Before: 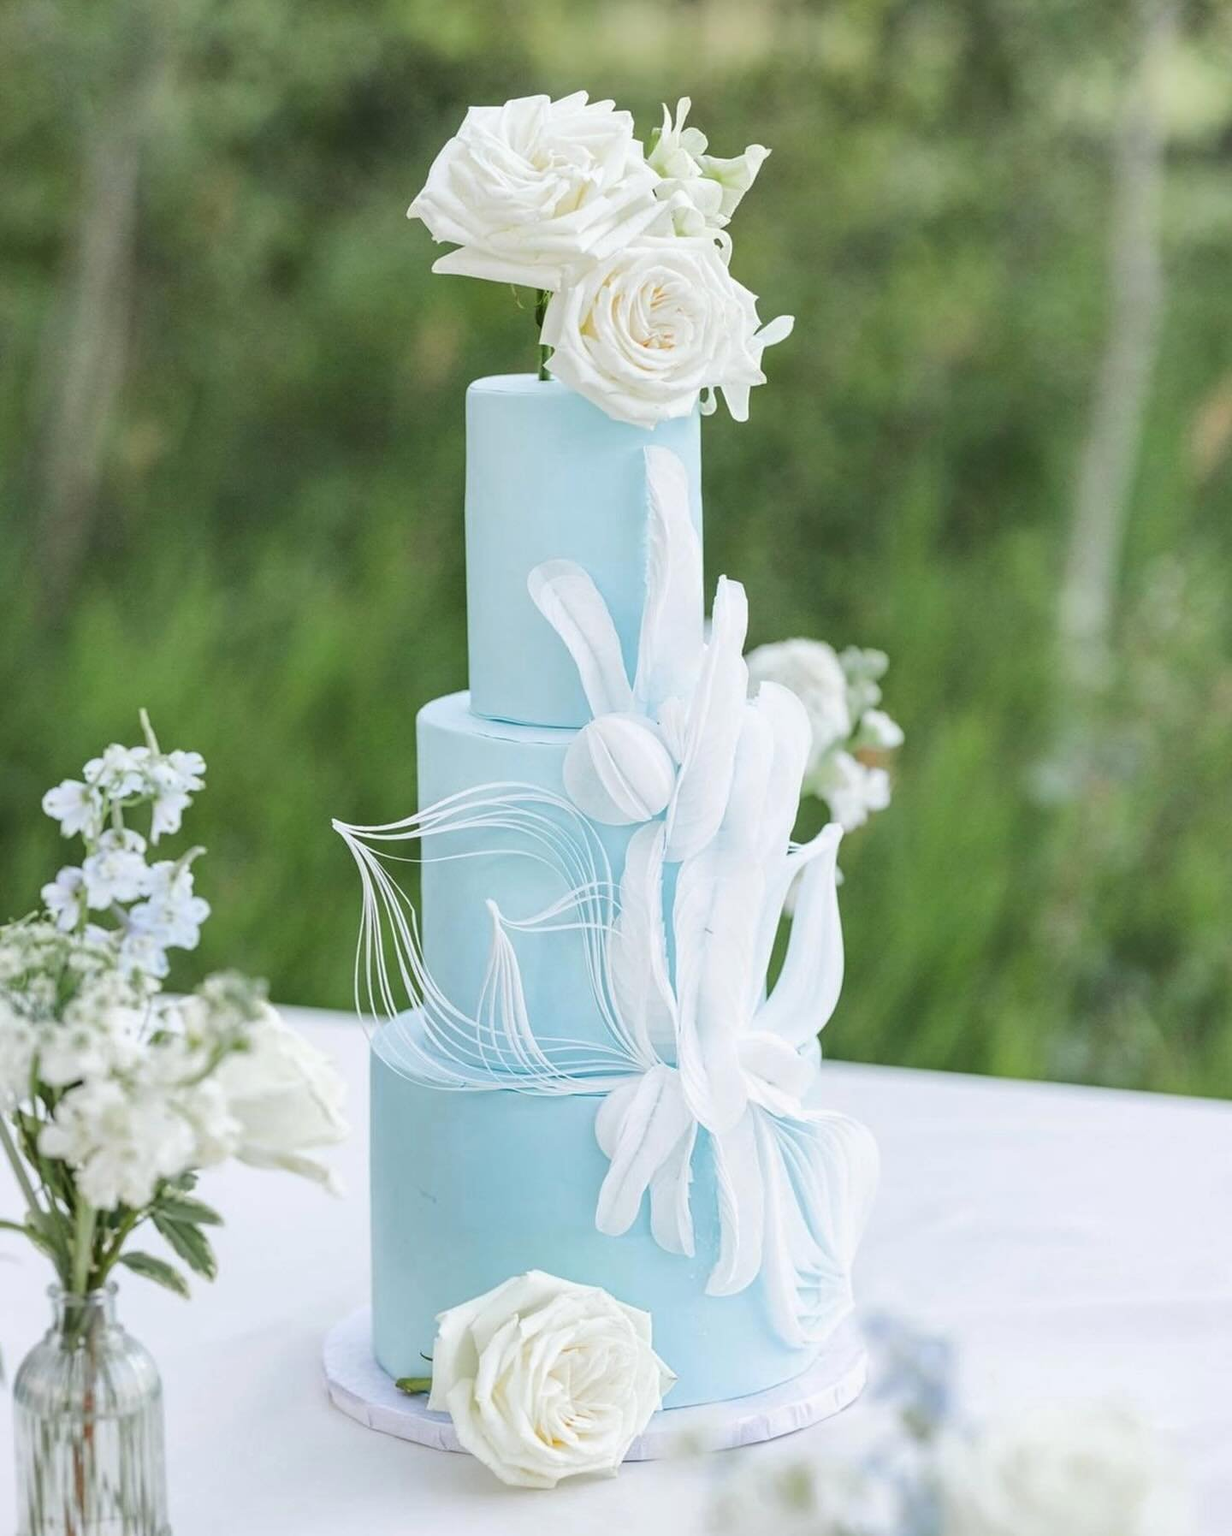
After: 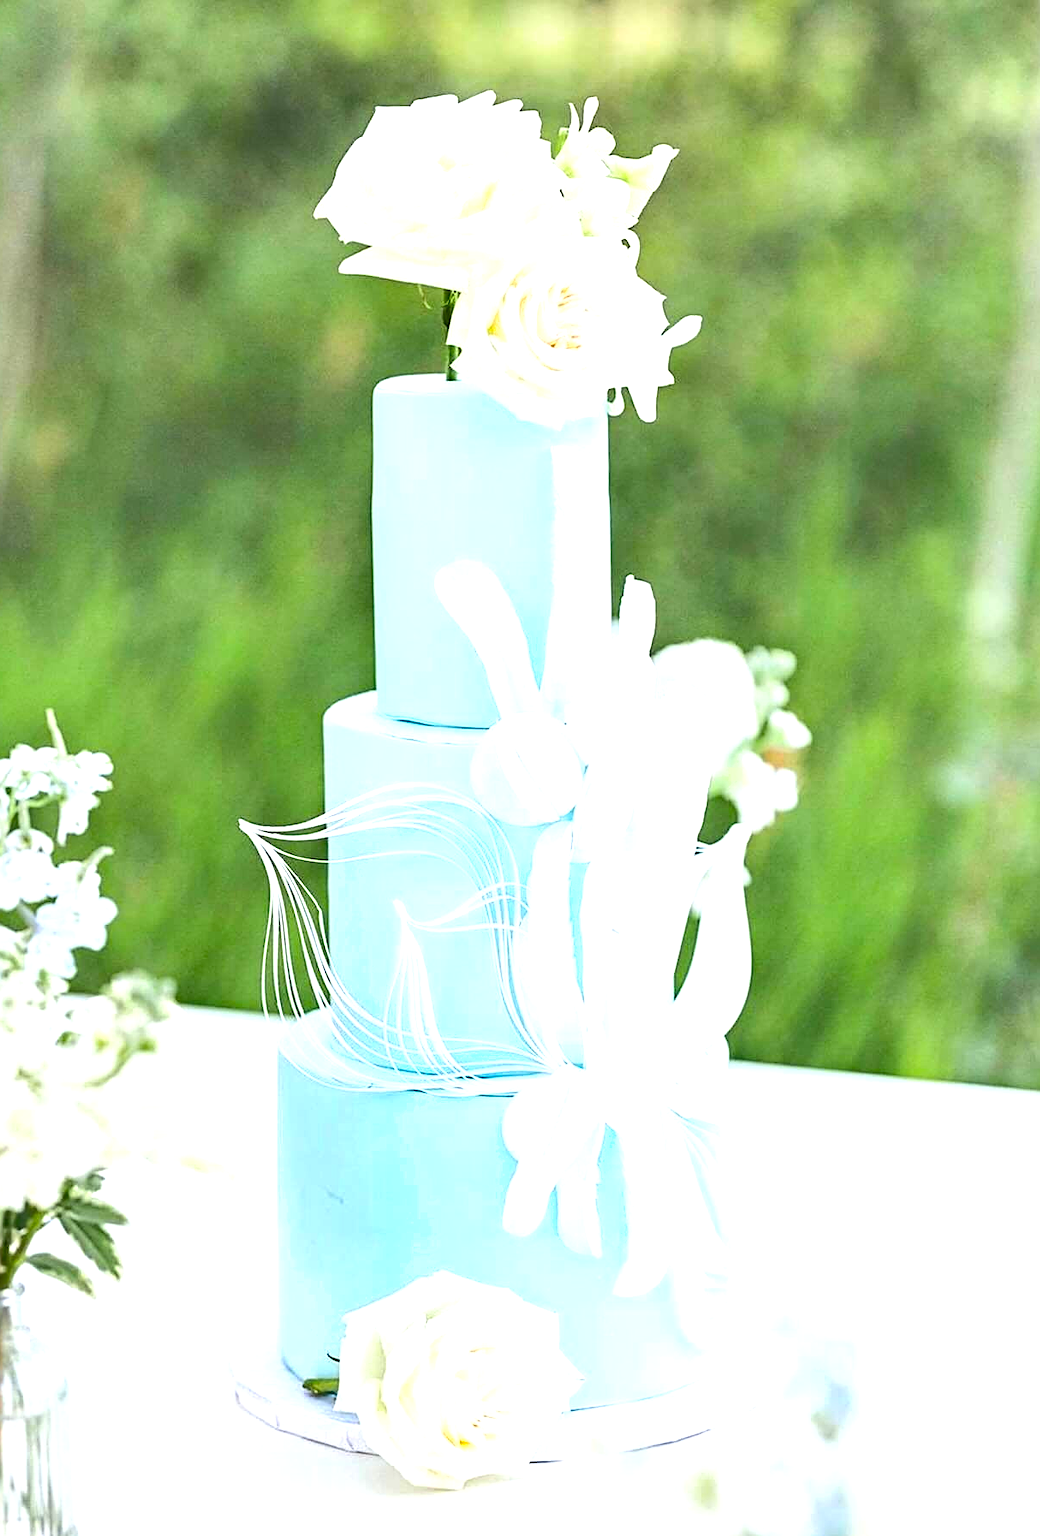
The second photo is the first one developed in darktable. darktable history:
exposure: black level correction -0.002, exposure 1.111 EV, compensate exposure bias true, compensate highlight preservation false
shadows and highlights: shadows 29.27, highlights -29.1, low approximation 0.01, soften with gaussian
sharpen: on, module defaults
crop: left 7.636%, right 7.804%
contrast brightness saturation: contrast 0.074, brightness 0.078, saturation 0.177
haze removal: compatibility mode true, adaptive false
